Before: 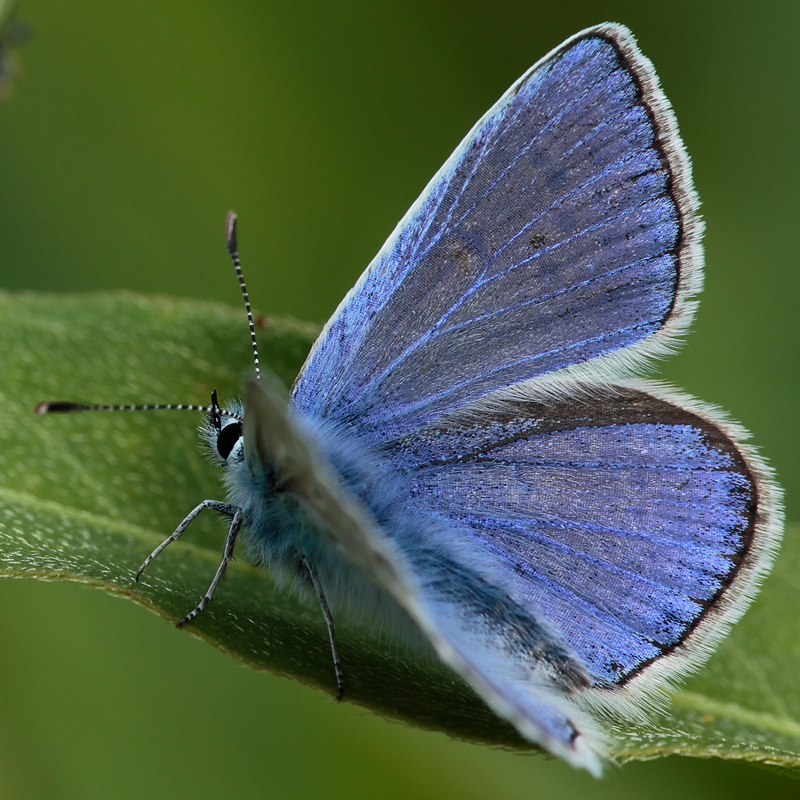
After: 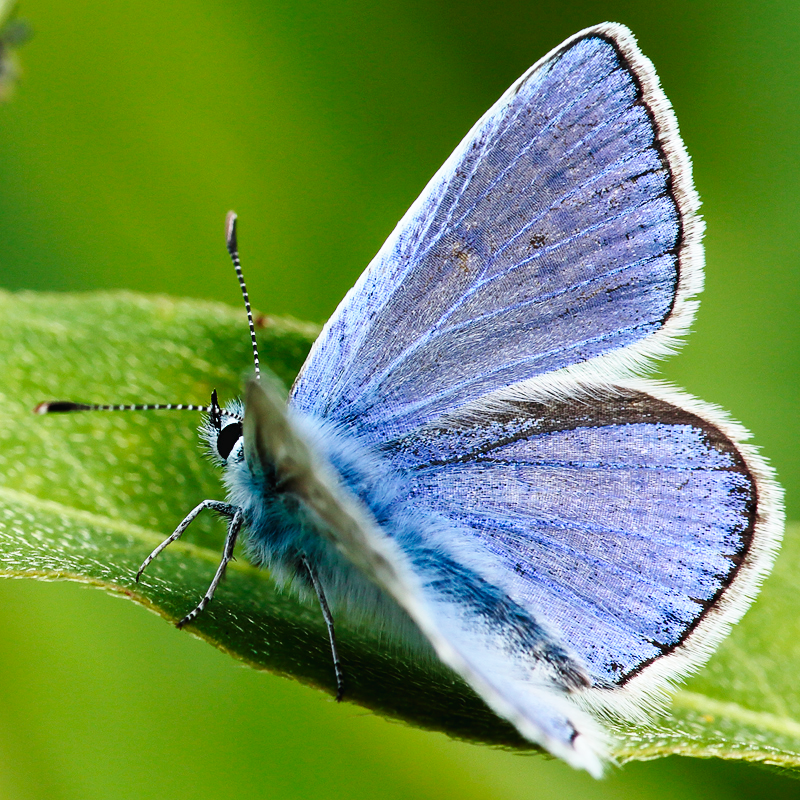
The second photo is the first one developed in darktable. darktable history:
exposure: black level correction 0.001, compensate highlight preservation false
base curve: curves: ch0 [(0, 0.003) (0.001, 0.002) (0.006, 0.004) (0.02, 0.022) (0.048, 0.086) (0.094, 0.234) (0.162, 0.431) (0.258, 0.629) (0.385, 0.8) (0.548, 0.918) (0.751, 0.988) (1, 1)], preserve colors none
